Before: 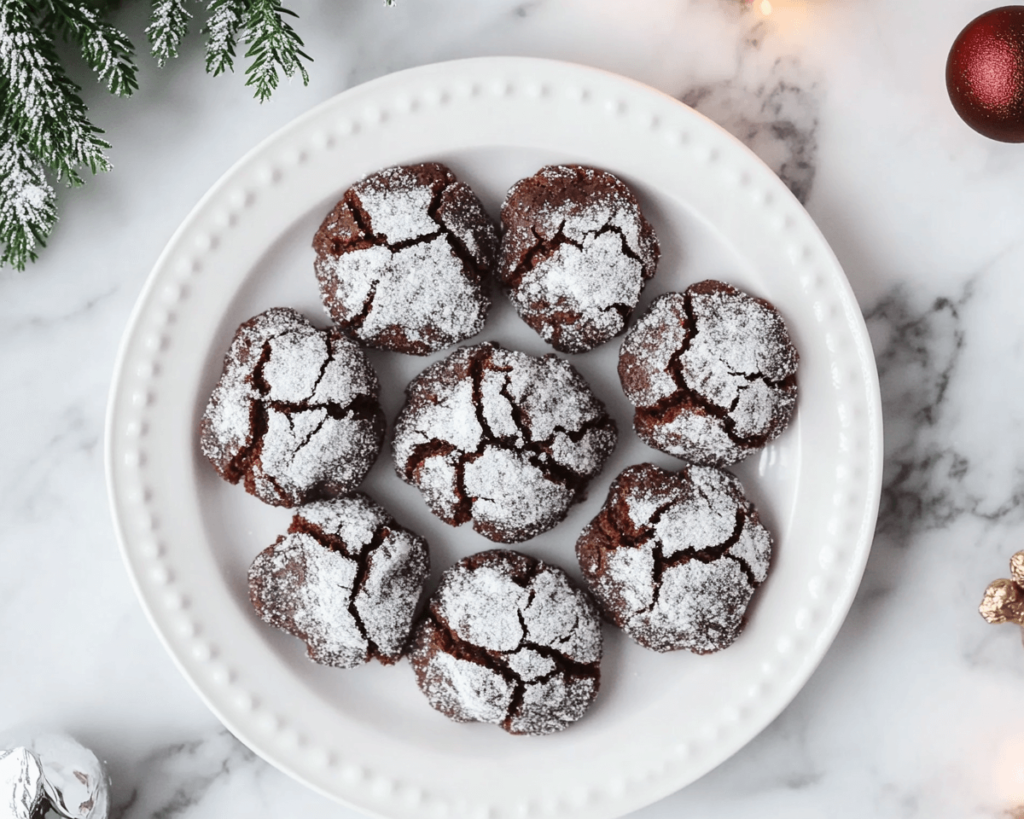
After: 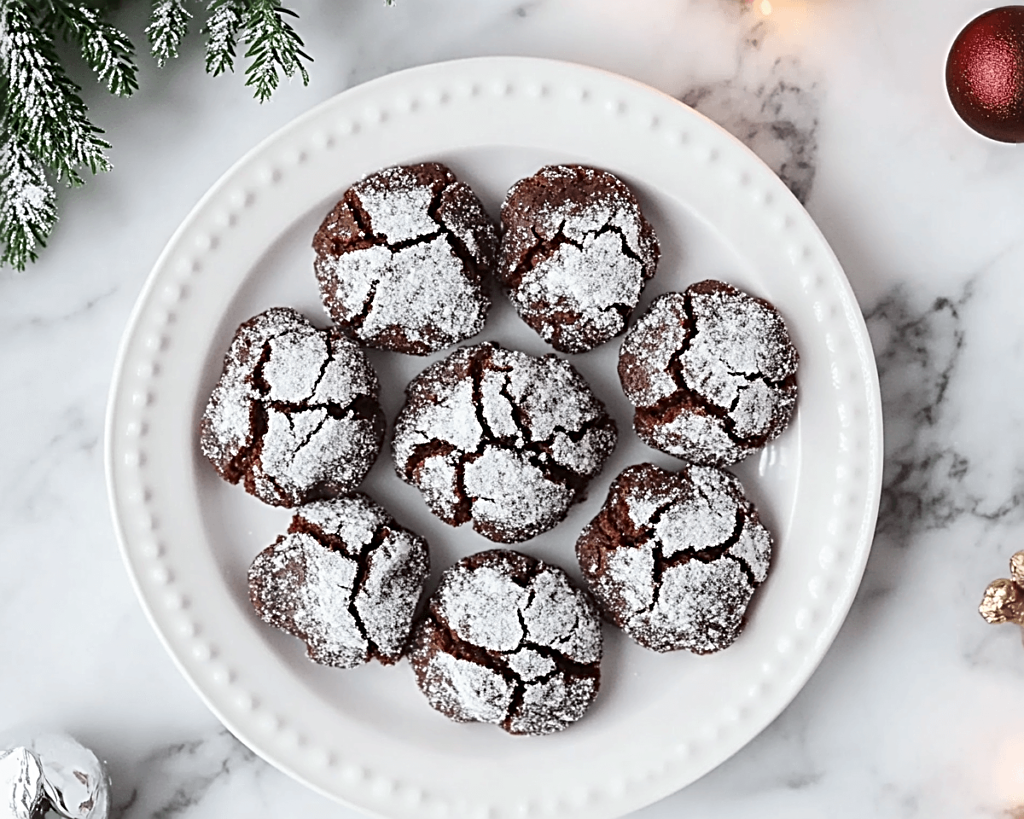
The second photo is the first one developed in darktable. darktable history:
white balance: emerald 1
sharpen: radius 2.817, amount 0.715
